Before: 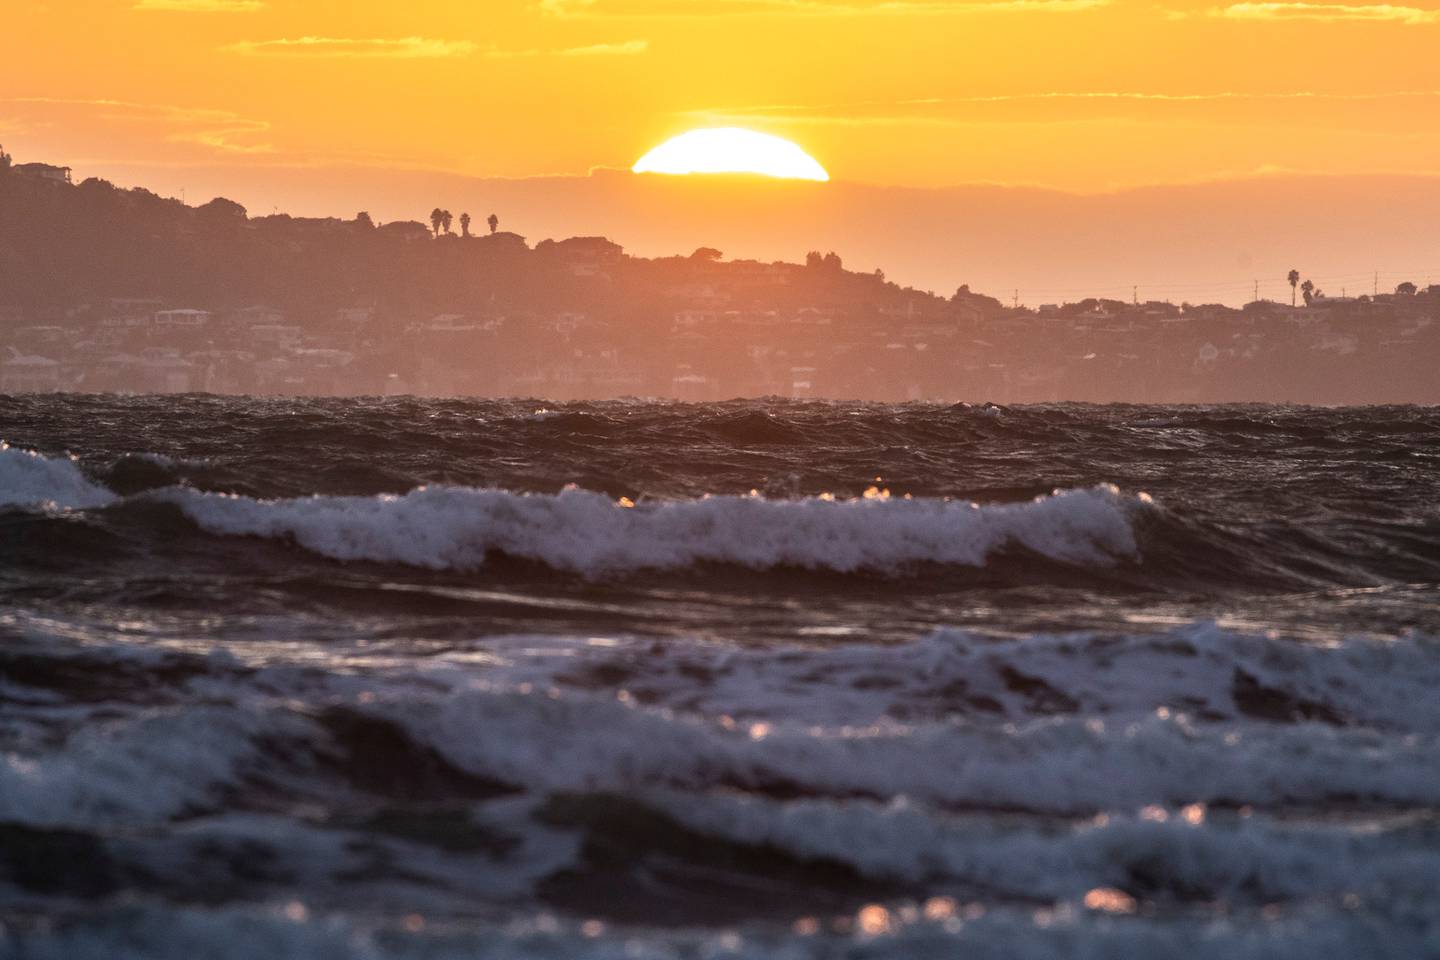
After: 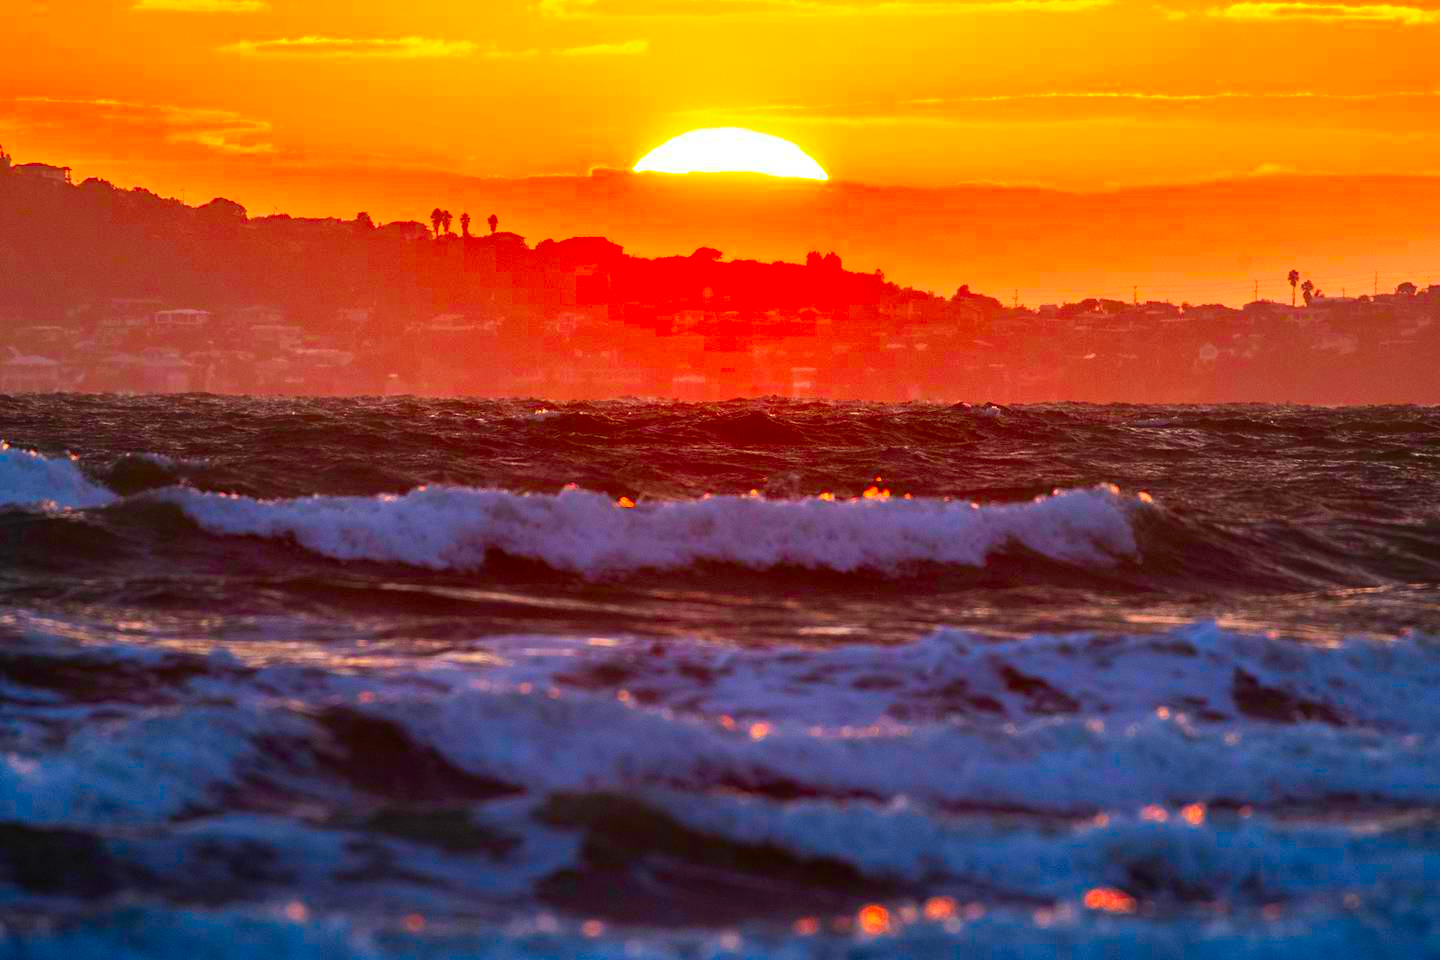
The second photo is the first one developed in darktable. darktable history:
color correction: highlights b* 0.035, saturation 2.99
